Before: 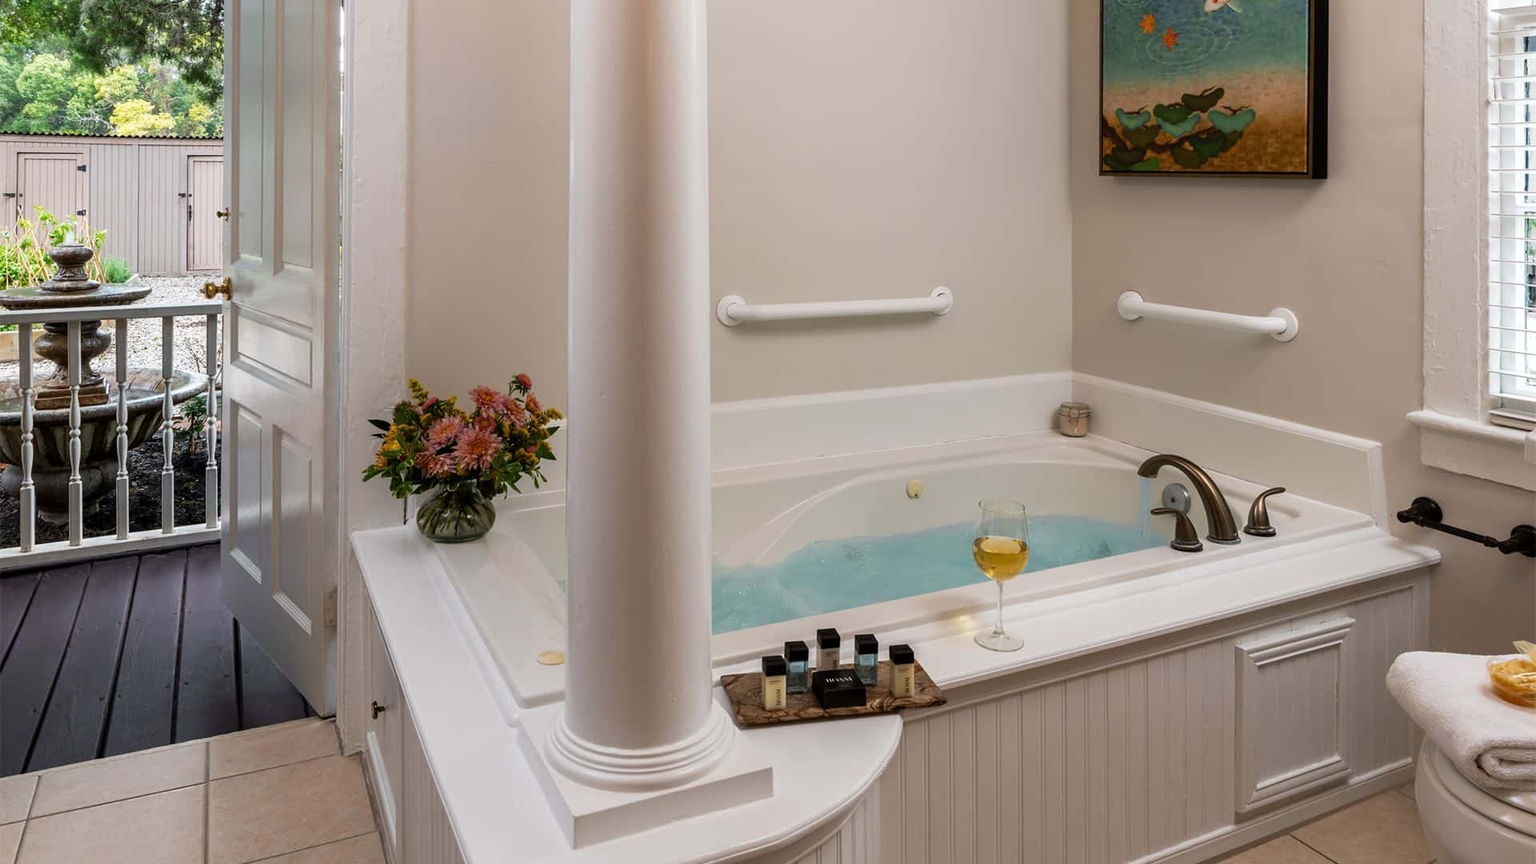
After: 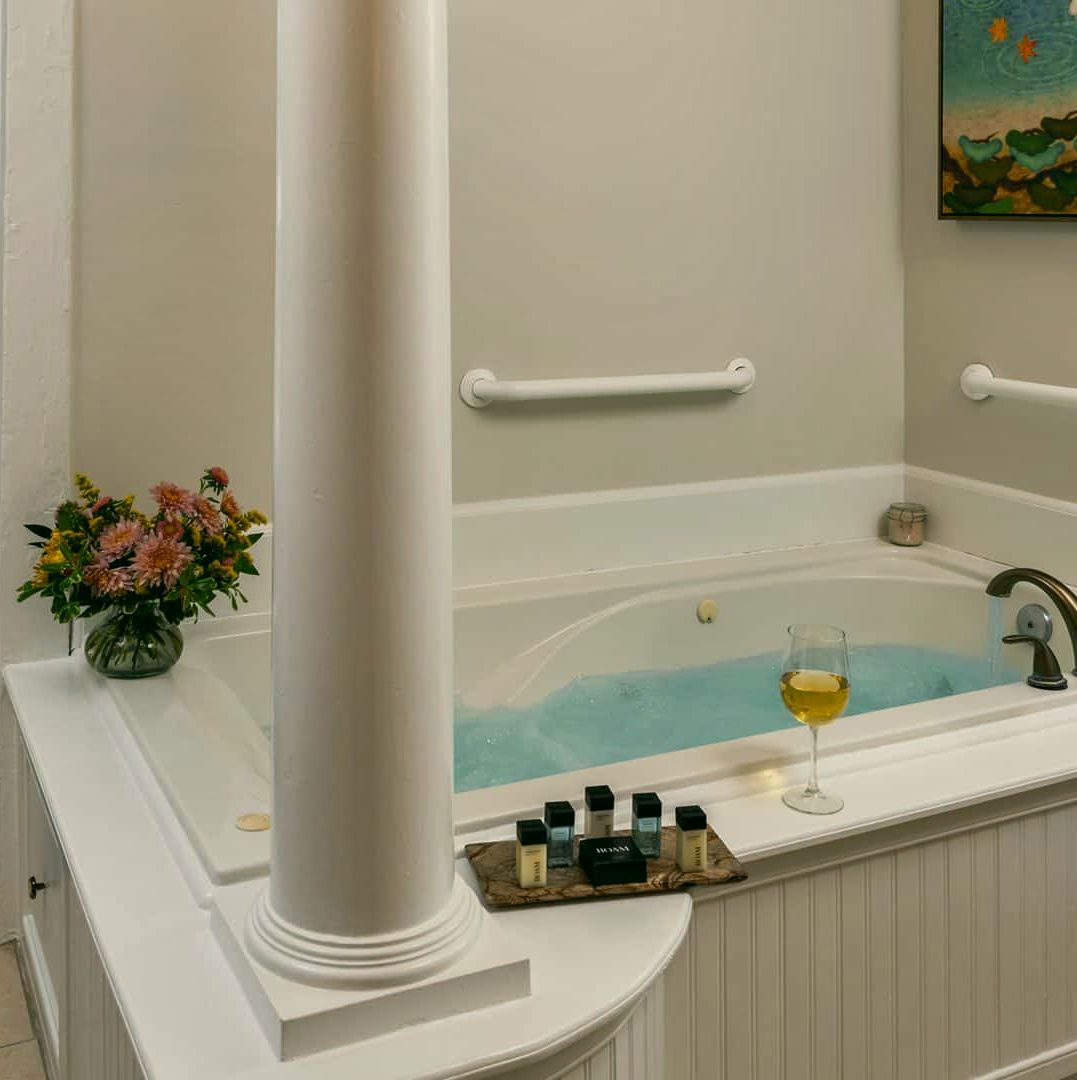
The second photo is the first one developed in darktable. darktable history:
shadows and highlights: shadows 52.91, soften with gaussian
color correction: highlights a* -0.395, highlights b* 9.23, shadows a* -9.41, shadows b* 1.36
crop and rotate: left 22.713%, right 21.168%
